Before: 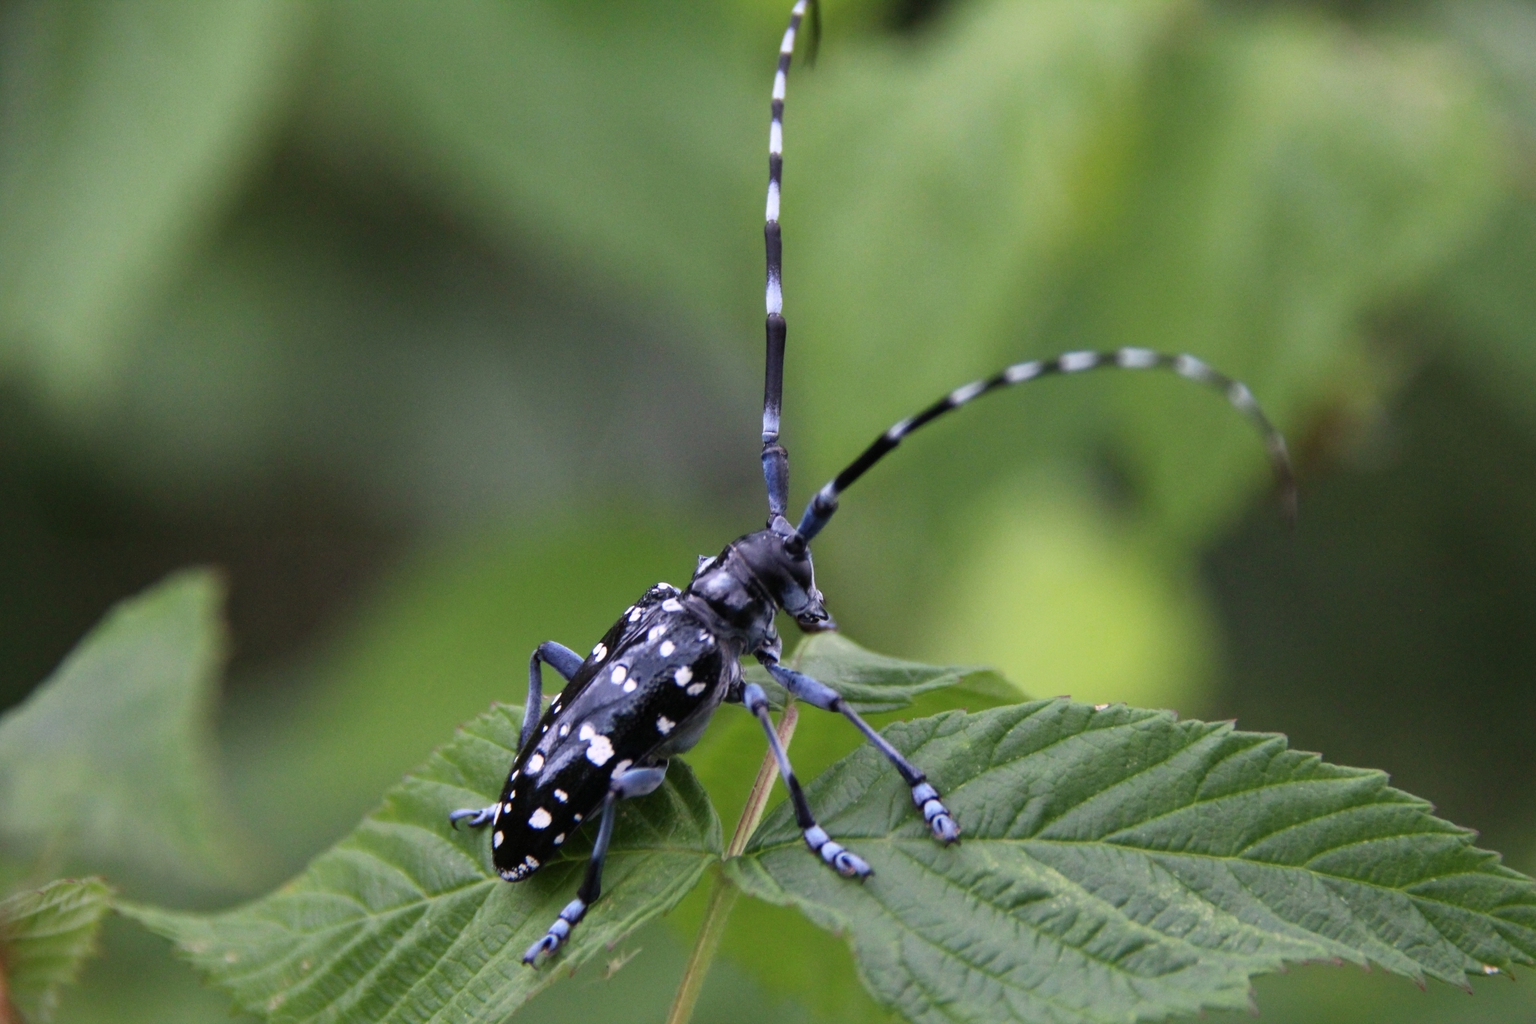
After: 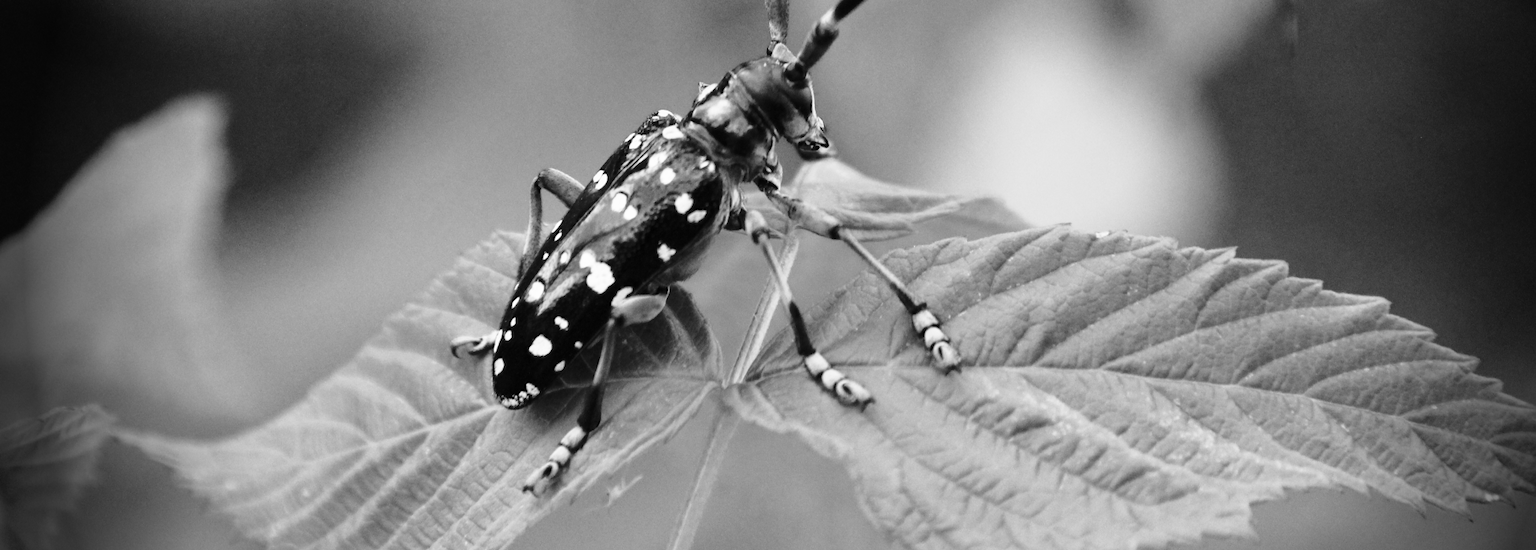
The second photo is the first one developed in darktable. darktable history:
crop and rotate: top 46.237%
base curve: curves: ch0 [(0, 0) (0.028, 0.03) (0.121, 0.232) (0.46, 0.748) (0.859, 0.968) (1, 1)]
vignetting: fall-off start 76.42%, fall-off radius 27.36%, brightness -0.872, center (0.037, -0.09), width/height ratio 0.971
monochrome: on, module defaults
